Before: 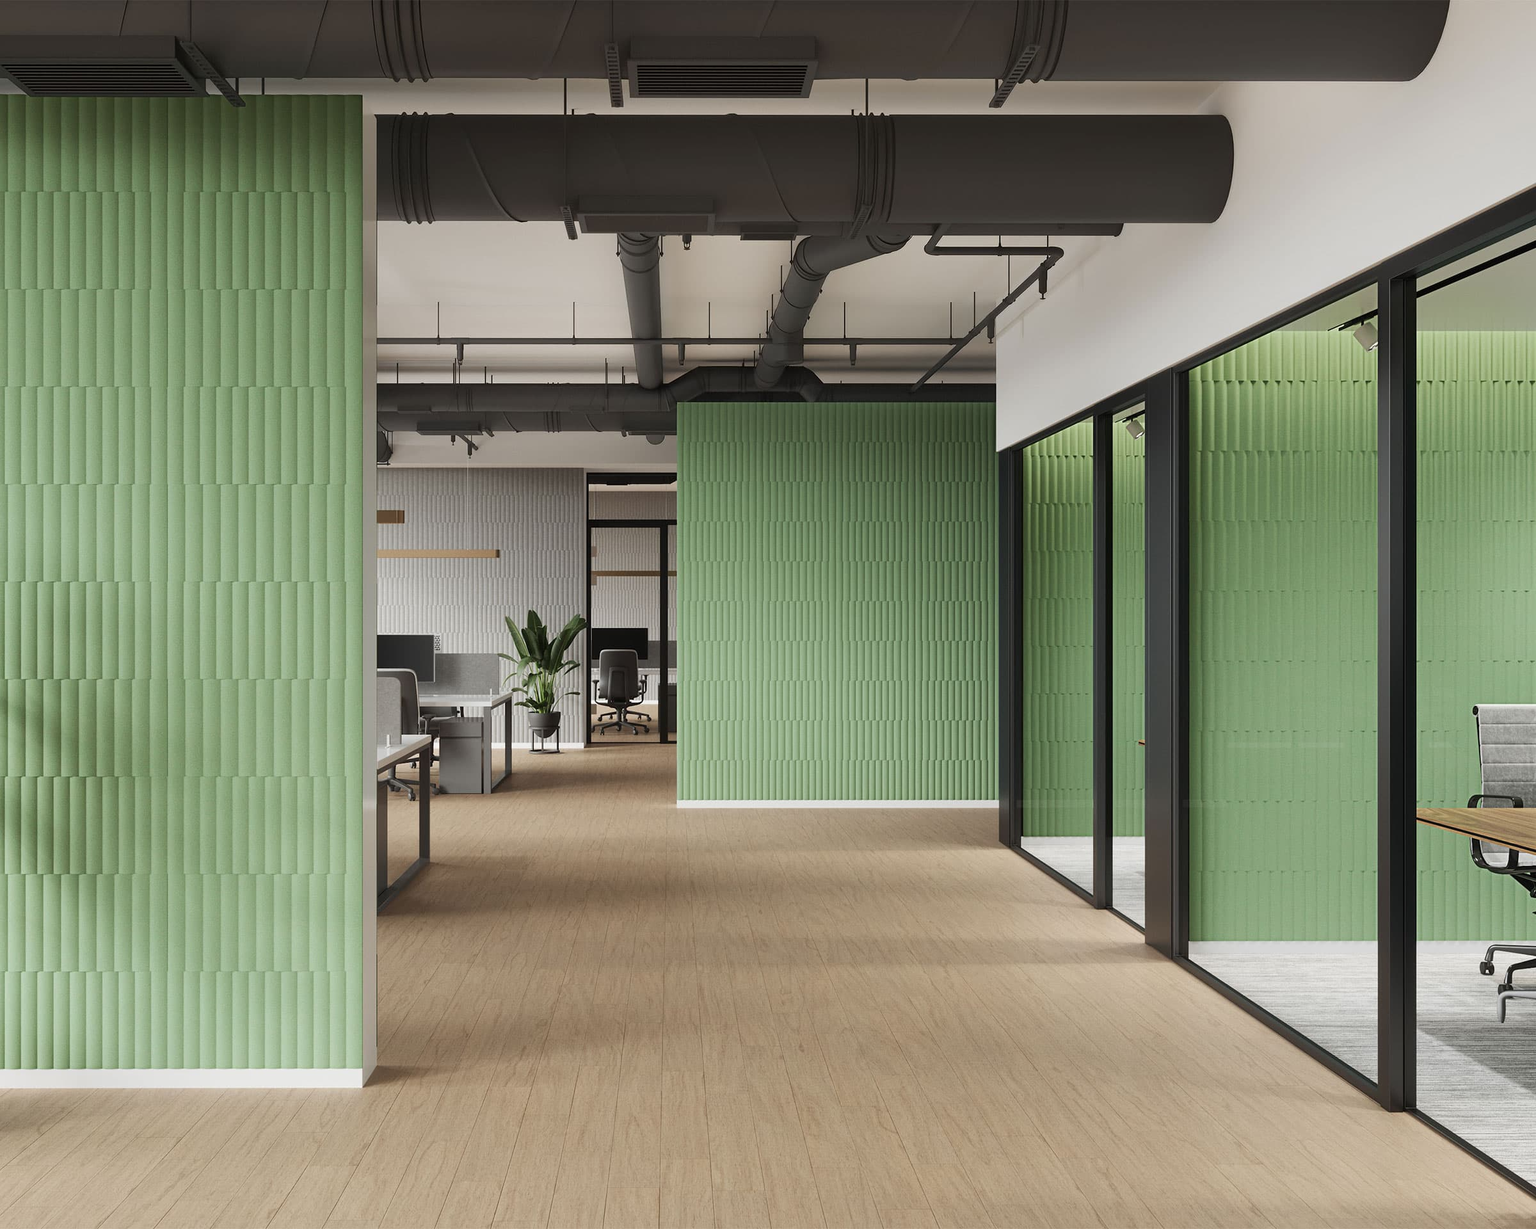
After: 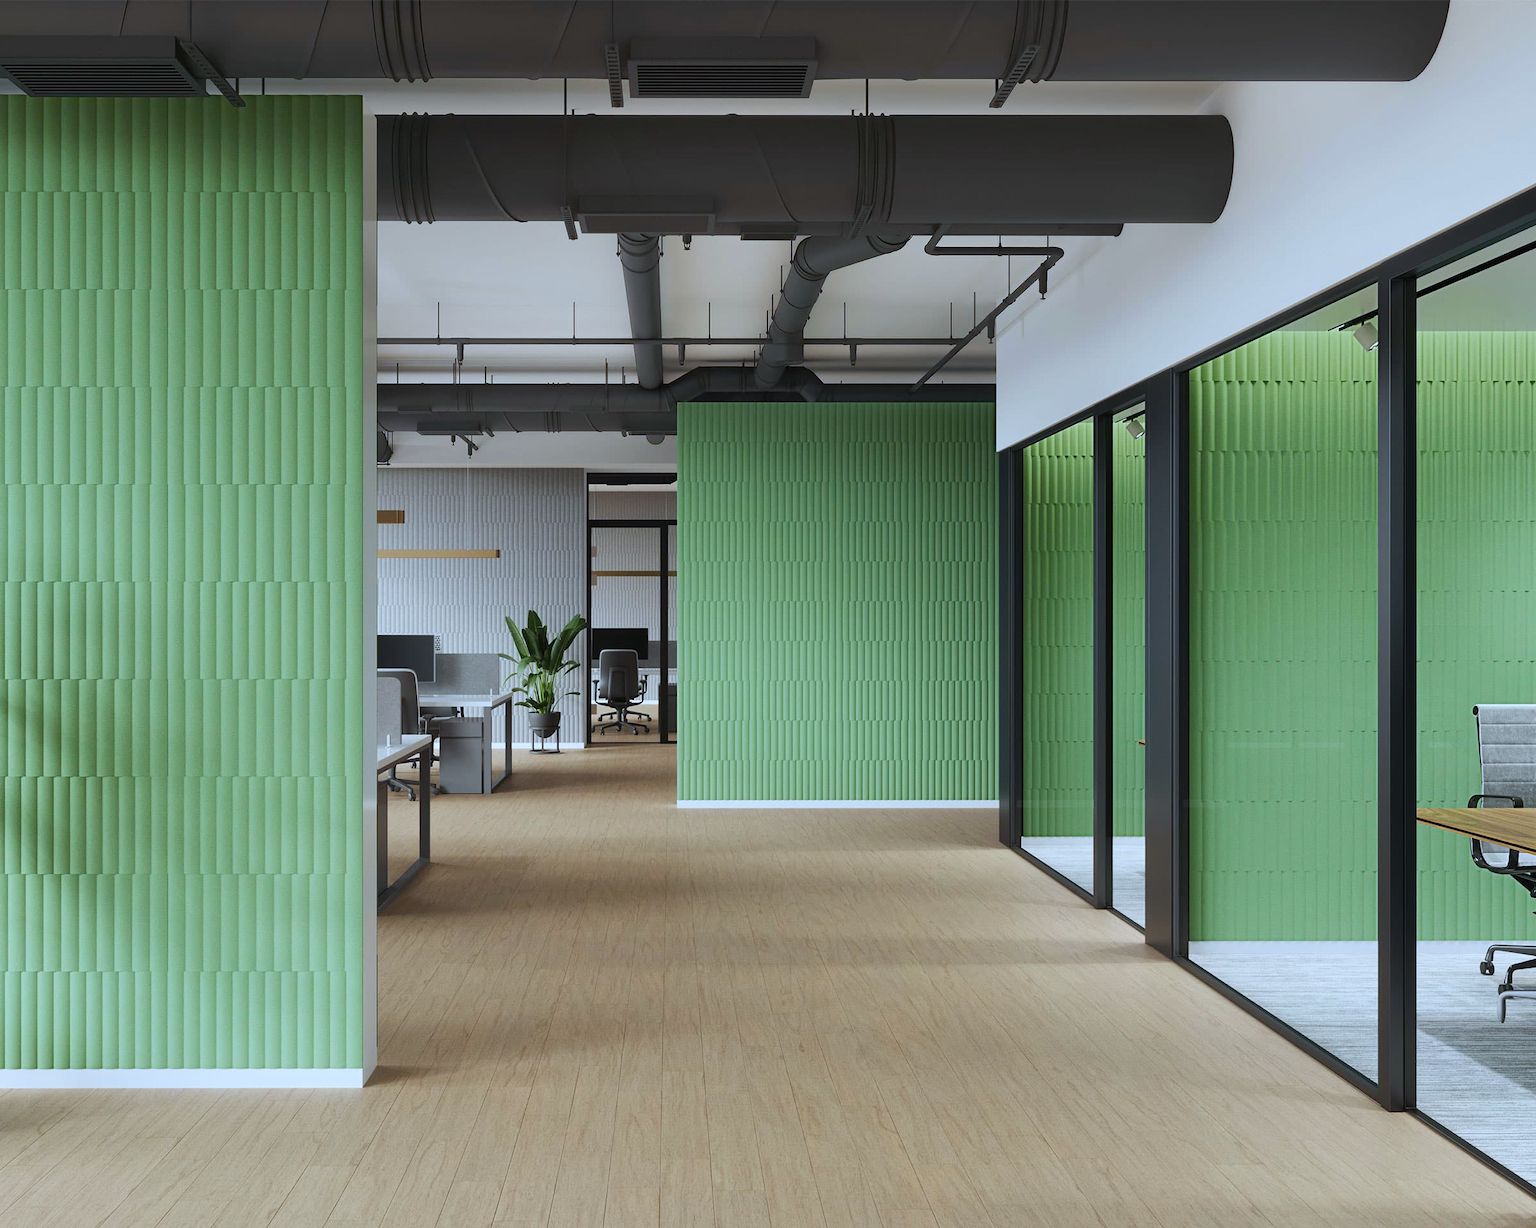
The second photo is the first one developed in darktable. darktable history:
white balance: red 0.924, blue 1.095
color balance rgb: perceptual saturation grading › global saturation 30%, global vibrance 20%
